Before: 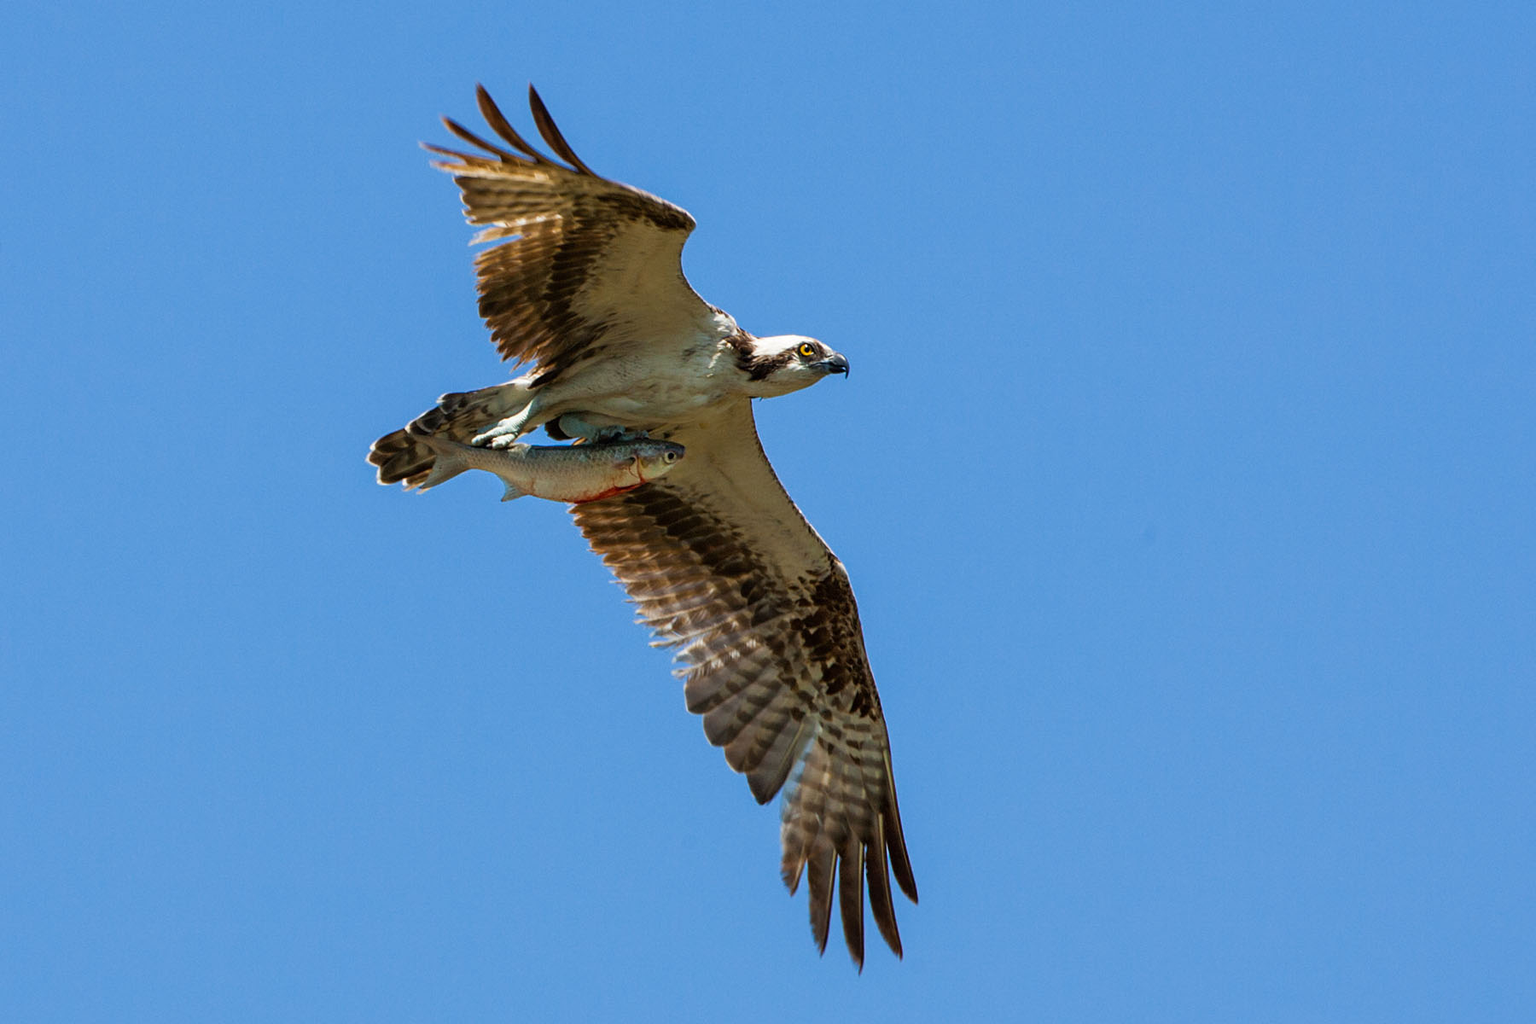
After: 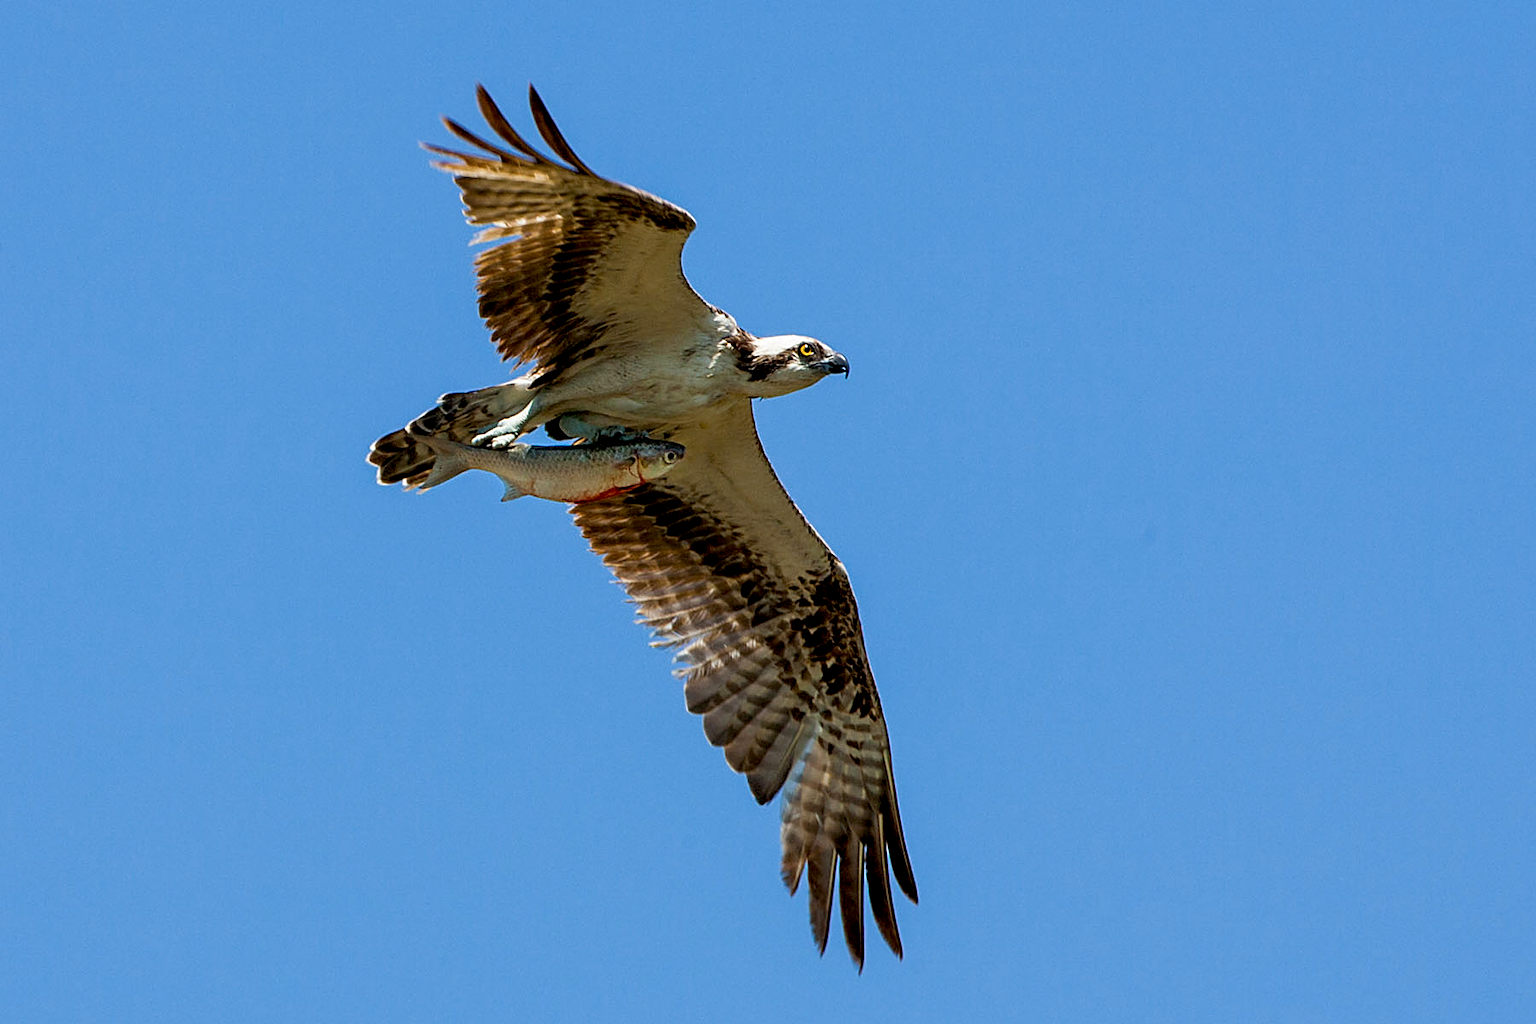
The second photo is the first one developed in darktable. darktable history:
sharpen: on, module defaults
exposure: black level correction 0.009, compensate exposure bias true, compensate highlight preservation false
